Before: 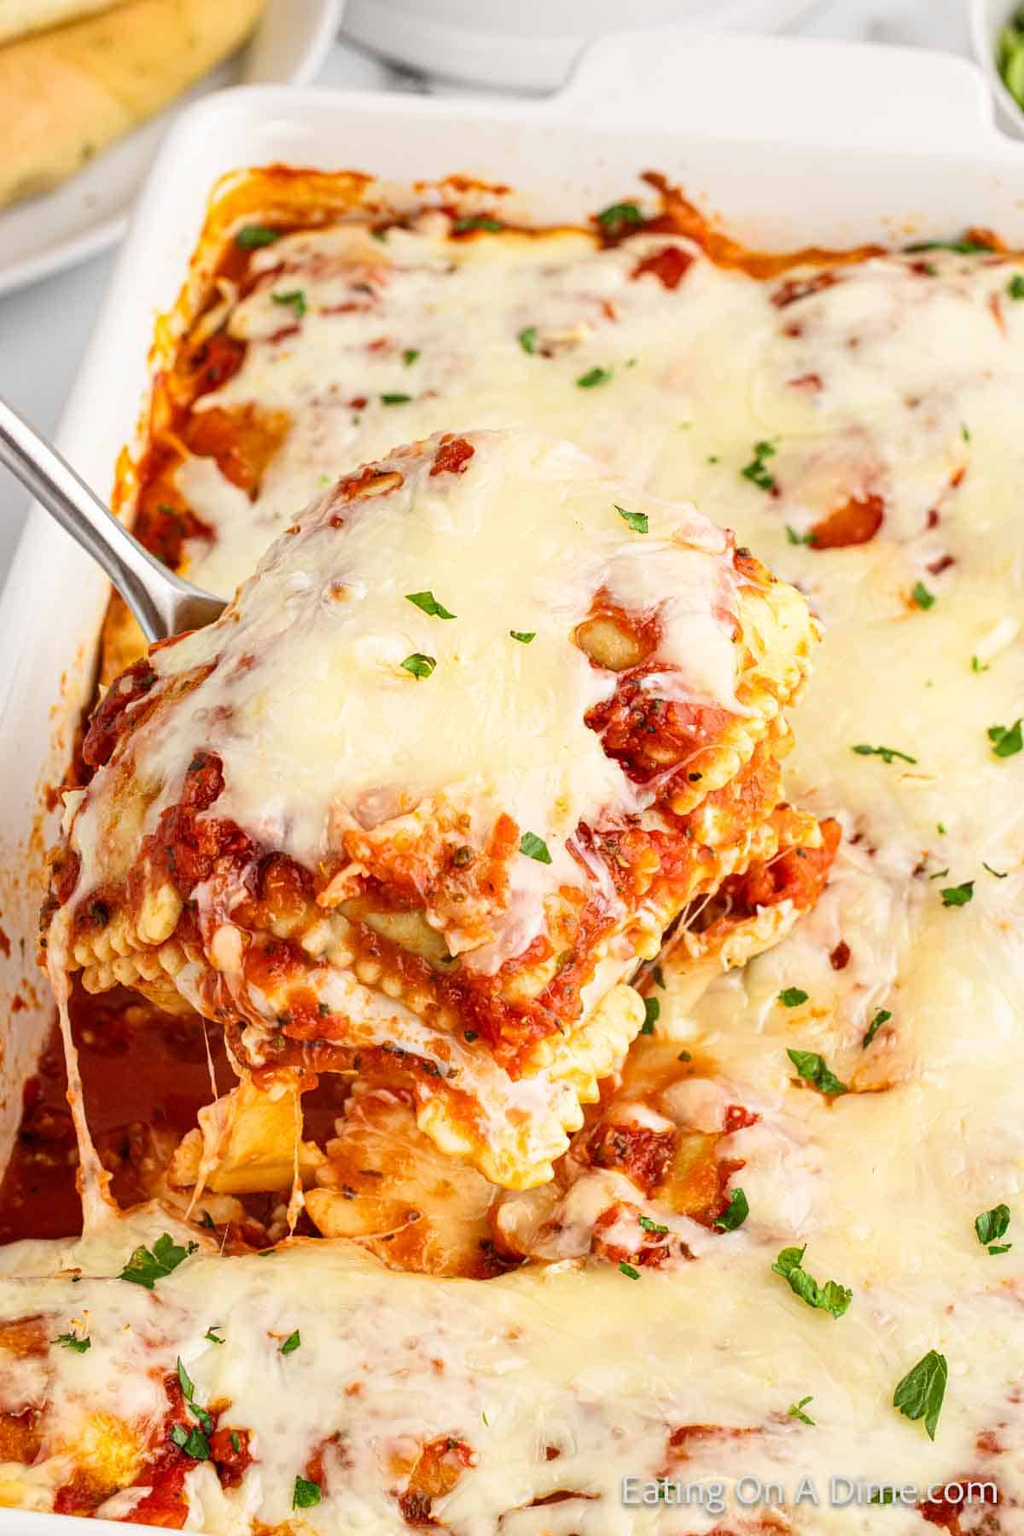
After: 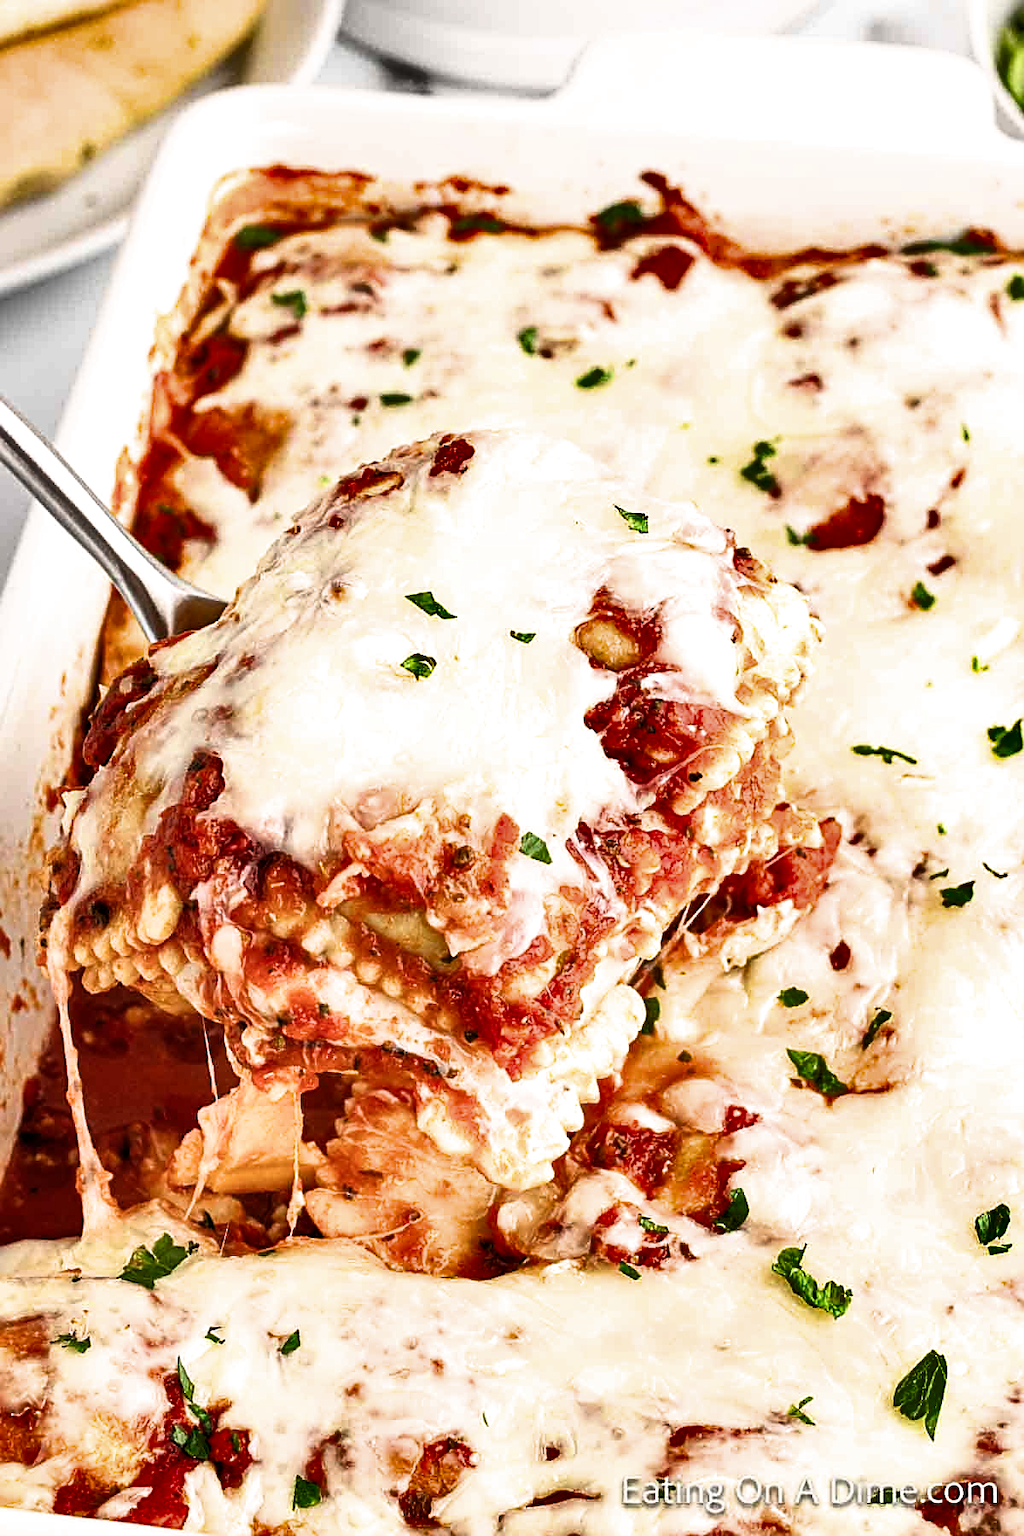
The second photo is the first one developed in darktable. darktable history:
filmic rgb: black relative exposure -8.2 EV, white relative exposure 2.2 EV, target white luminance 99.875%, hardness 7.16, latitude 74.38%, contrast 1.315, highlights saturation mix -2.71%, shadows ↔ highlights balance 30.47%
shadows and highlights: soften with gaussian
sharpen: on, module defaults
